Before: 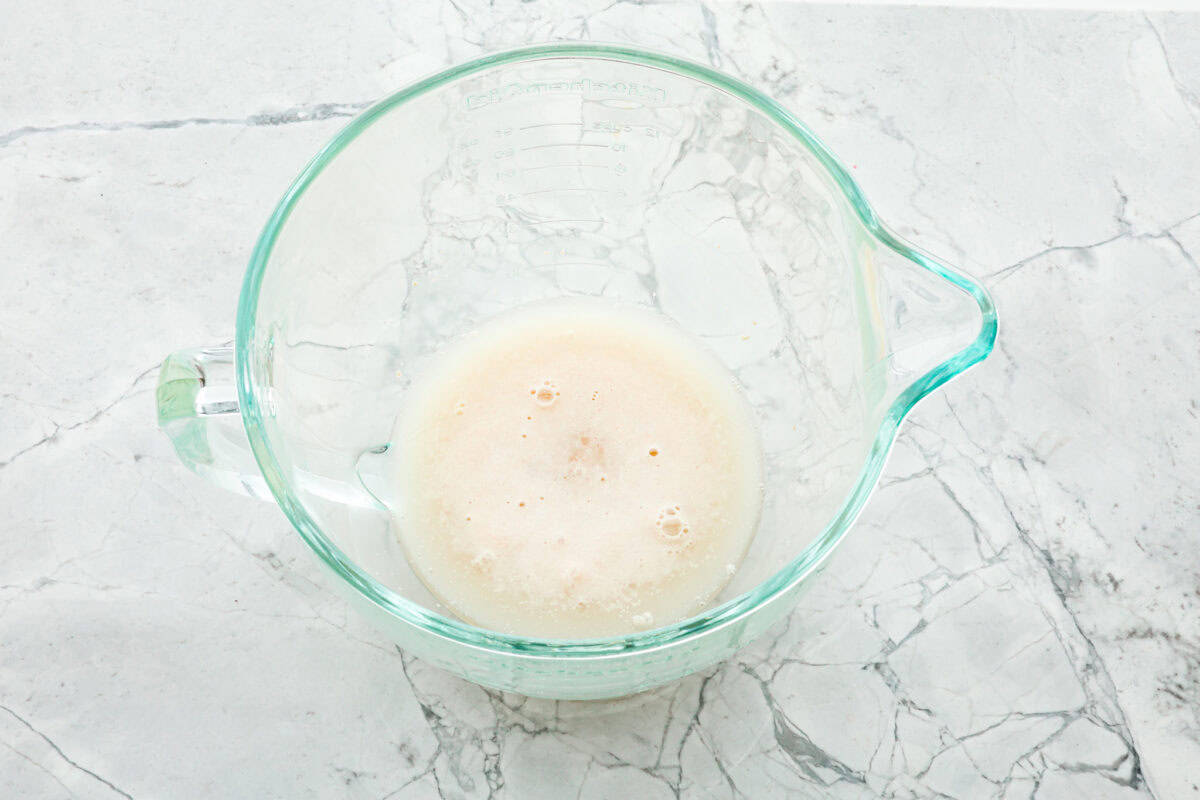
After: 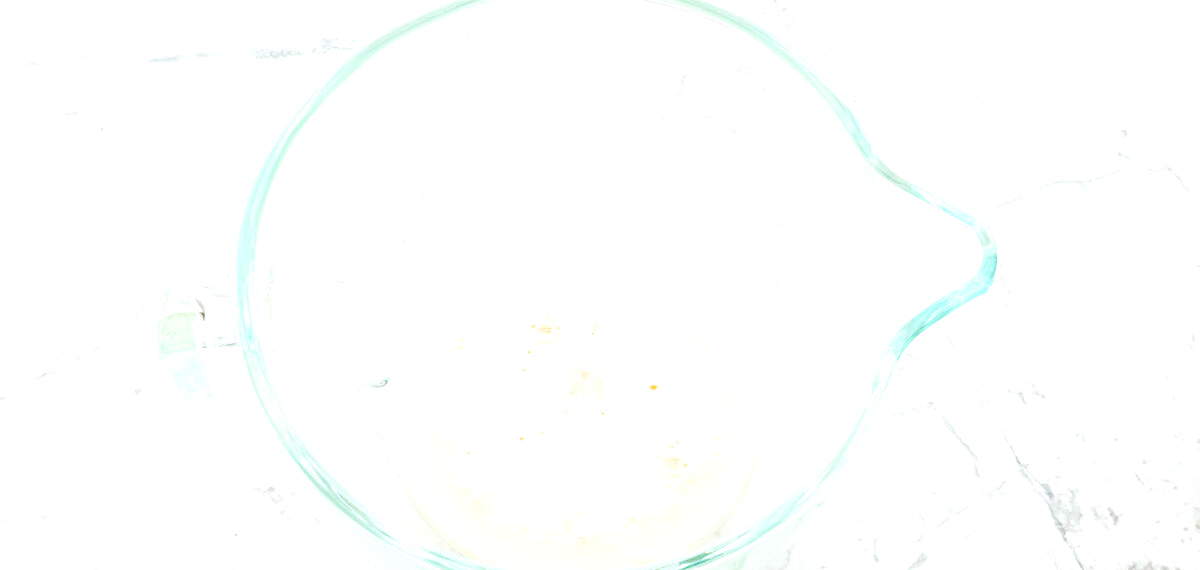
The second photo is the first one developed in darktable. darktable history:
exposure: black level correction 0, exposure 1.096 EV, compensate highlight preservation false
tone curve: curves: ch0 [(0, 0.03) (0.113, 0.087) (0.207, 0.184) (0.515, 0.612) (0.712, 0.793) (1, 0.946)]; ch1 [(0, 0) (0.172, 0.123) (0.317, 0.279) (0.407, 0.401) (0.476, 0.482) (0.505, 0.499) (0.534, 0.534) (0.632, 0.645) (0.726, 0.745) (1, 1)]; ch2 [(0, 0) (0.411, 0.424) (0.476, 0.492) (0.521, 0.524) (0.541, 0.559) (0.65, 0.699) (1, 1)], preserve colors none
crop and rotate: top 8.49%, bottom 20.245%
